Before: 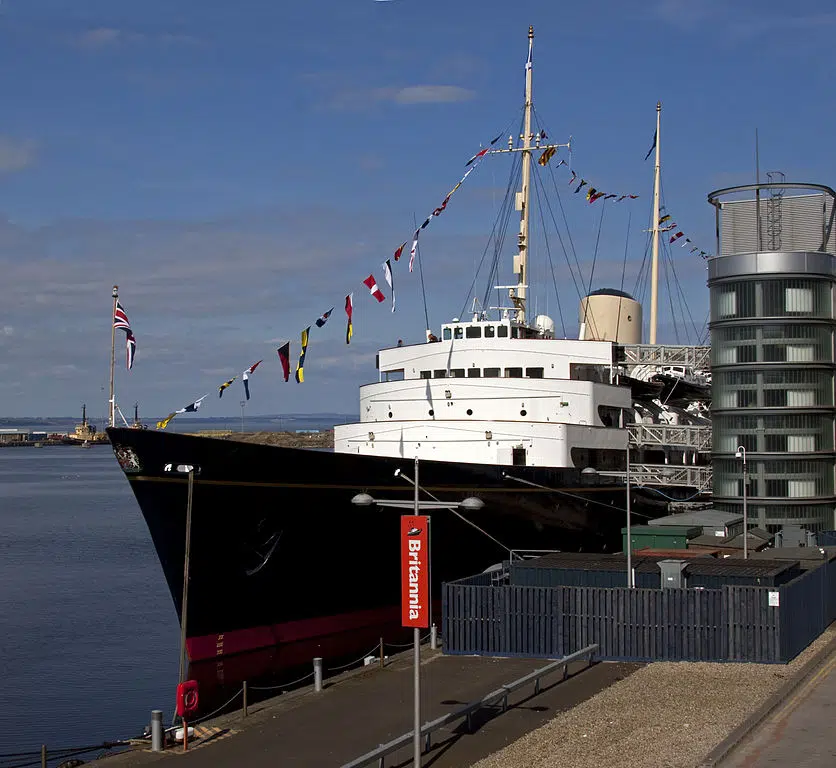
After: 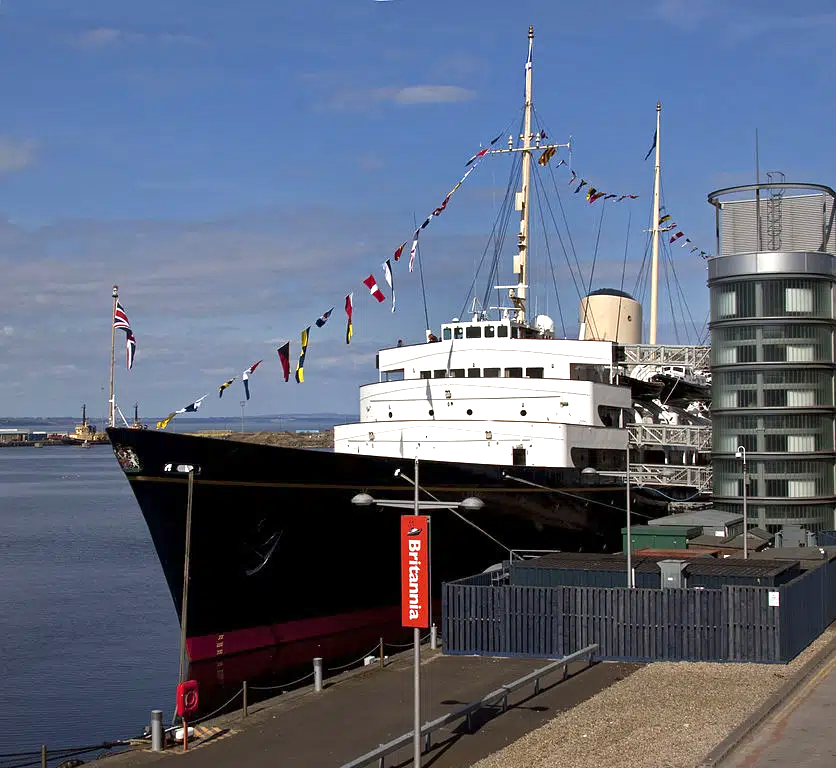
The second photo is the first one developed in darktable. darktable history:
exposure: exposure 0.561 EV, compensate highlight preservation false
shadows and highlights: shadows 19.77, highlights -84.47, soften with gaussian
